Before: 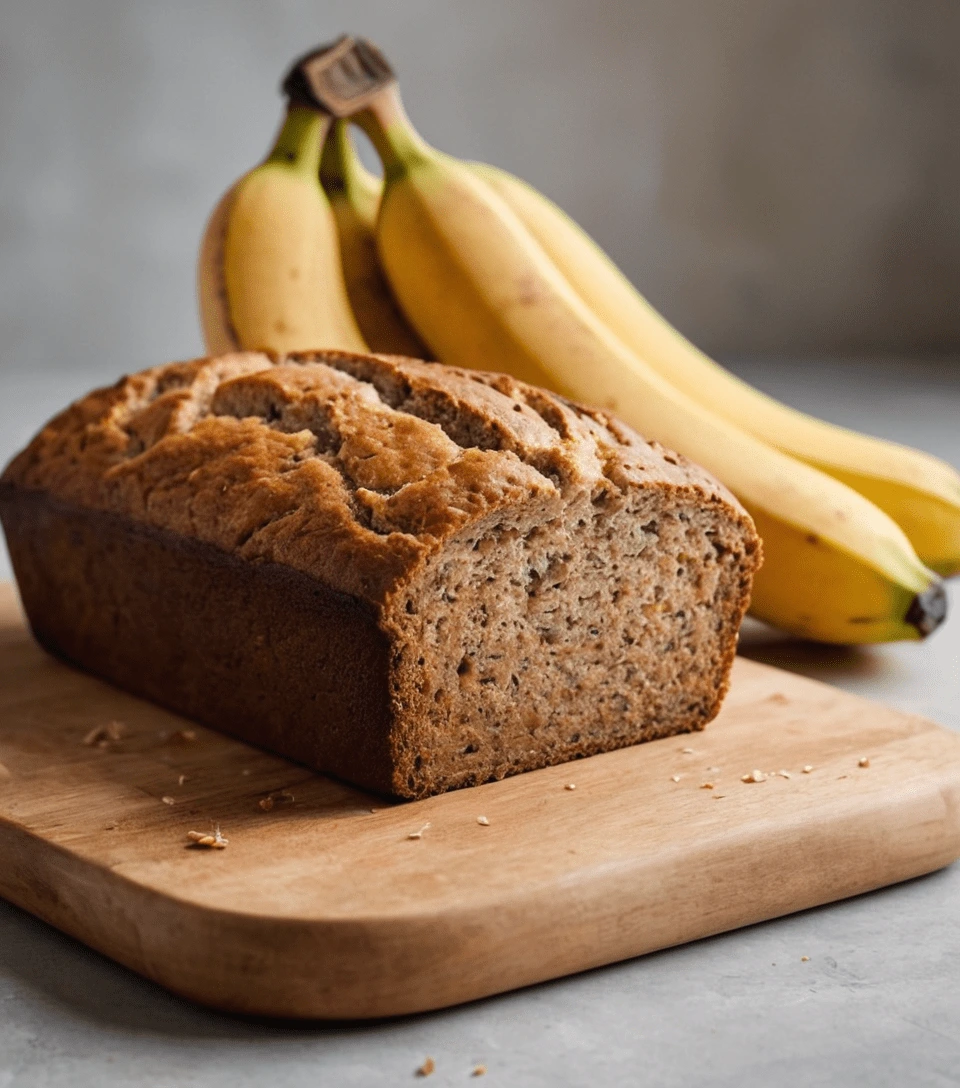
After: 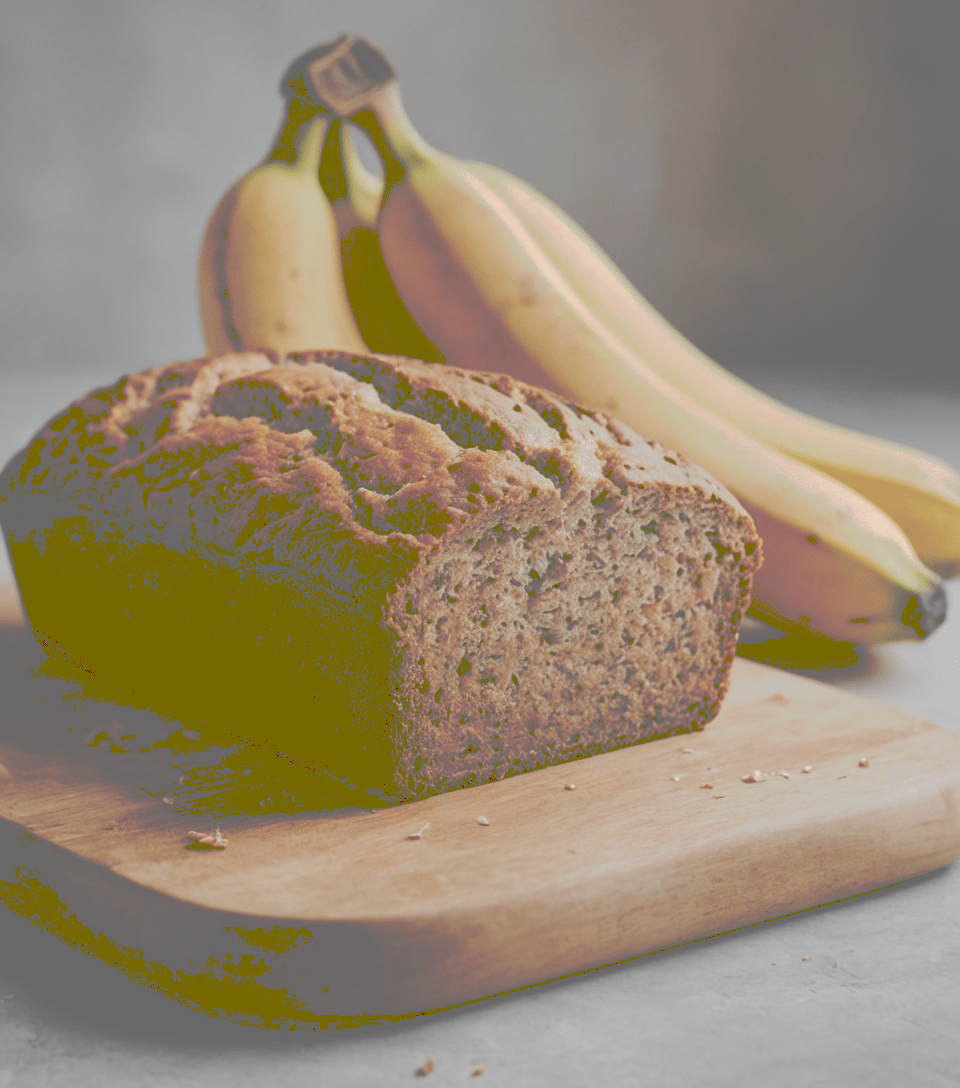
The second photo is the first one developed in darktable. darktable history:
tone curve: curves: ch0 [(0, 0) (0.003, 0.439) (0.011, 0.439) (0.025, 0.439) (0.044, 0.439) (0.069, 0.439) (0.1, 0.439) (0.136, 0.44) (0.177, 0.444) (0.224, 0.45) (0.277, 0.462) (0.335, 0.487) (0.399, 0.528) (0.468, 0.577) (0.543, 0.621) (0.623, 0.669) (0.709, 0.715) (0.801, 0.764) (0.898, 0.804) (1, 1)], preserve colors none
contrast brightness saturation: contrast 0.07, brightness -0.13, saturation 0.06
